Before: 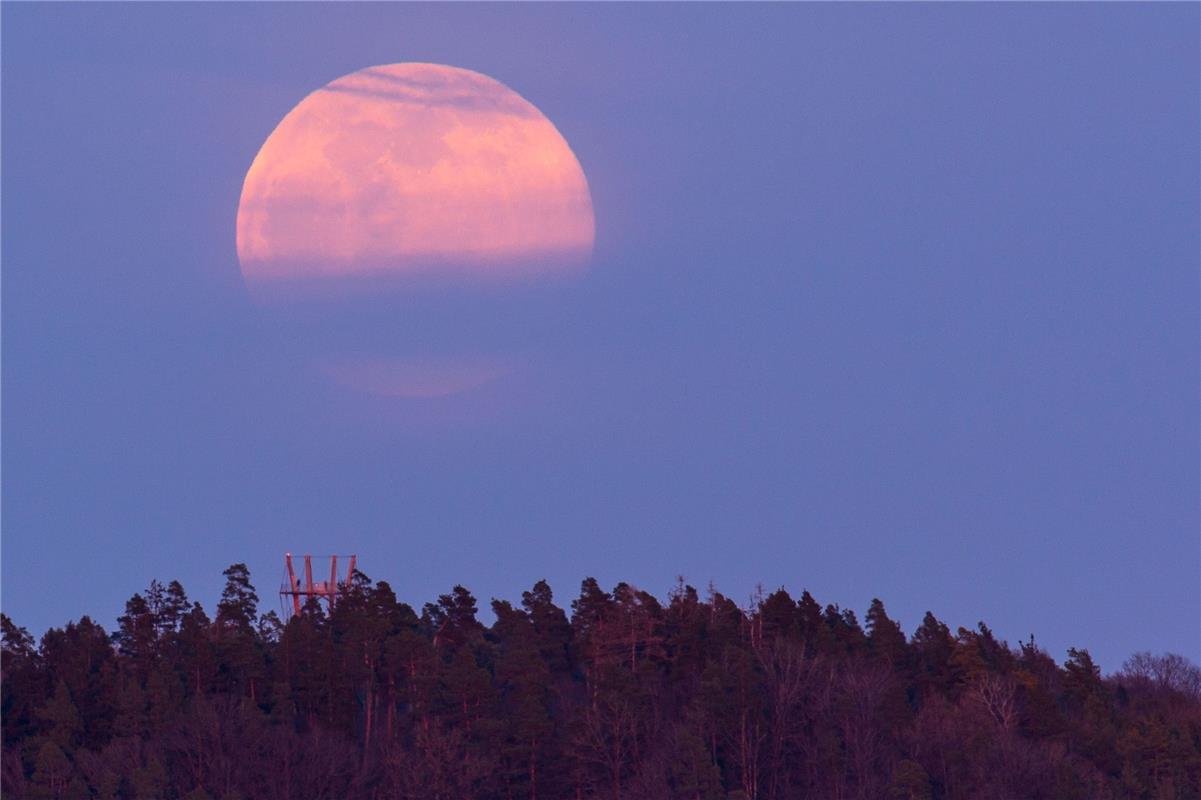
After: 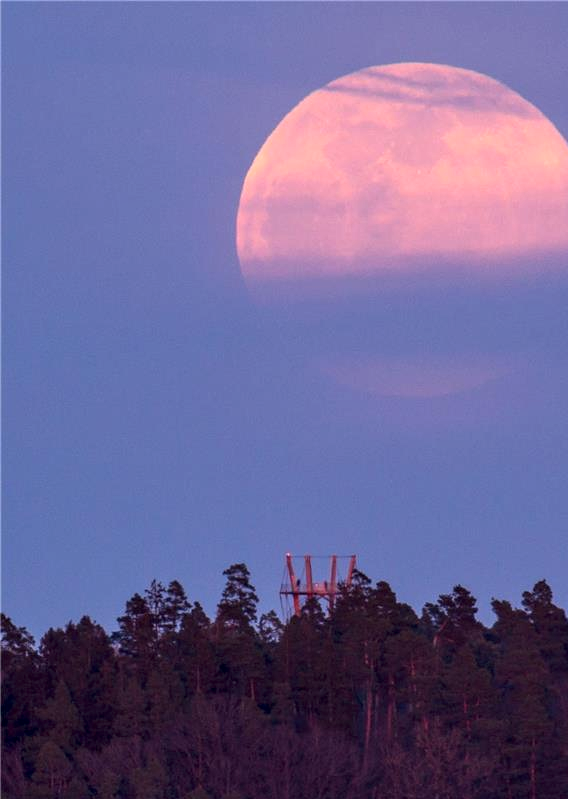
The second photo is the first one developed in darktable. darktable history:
exposure: exposure 0.081 EV, compensate exposure bias true, compensate highlight preservation false
crop and rotate: left 0.016%, top 0%, right 52.665%
local contrast: detail 130%
